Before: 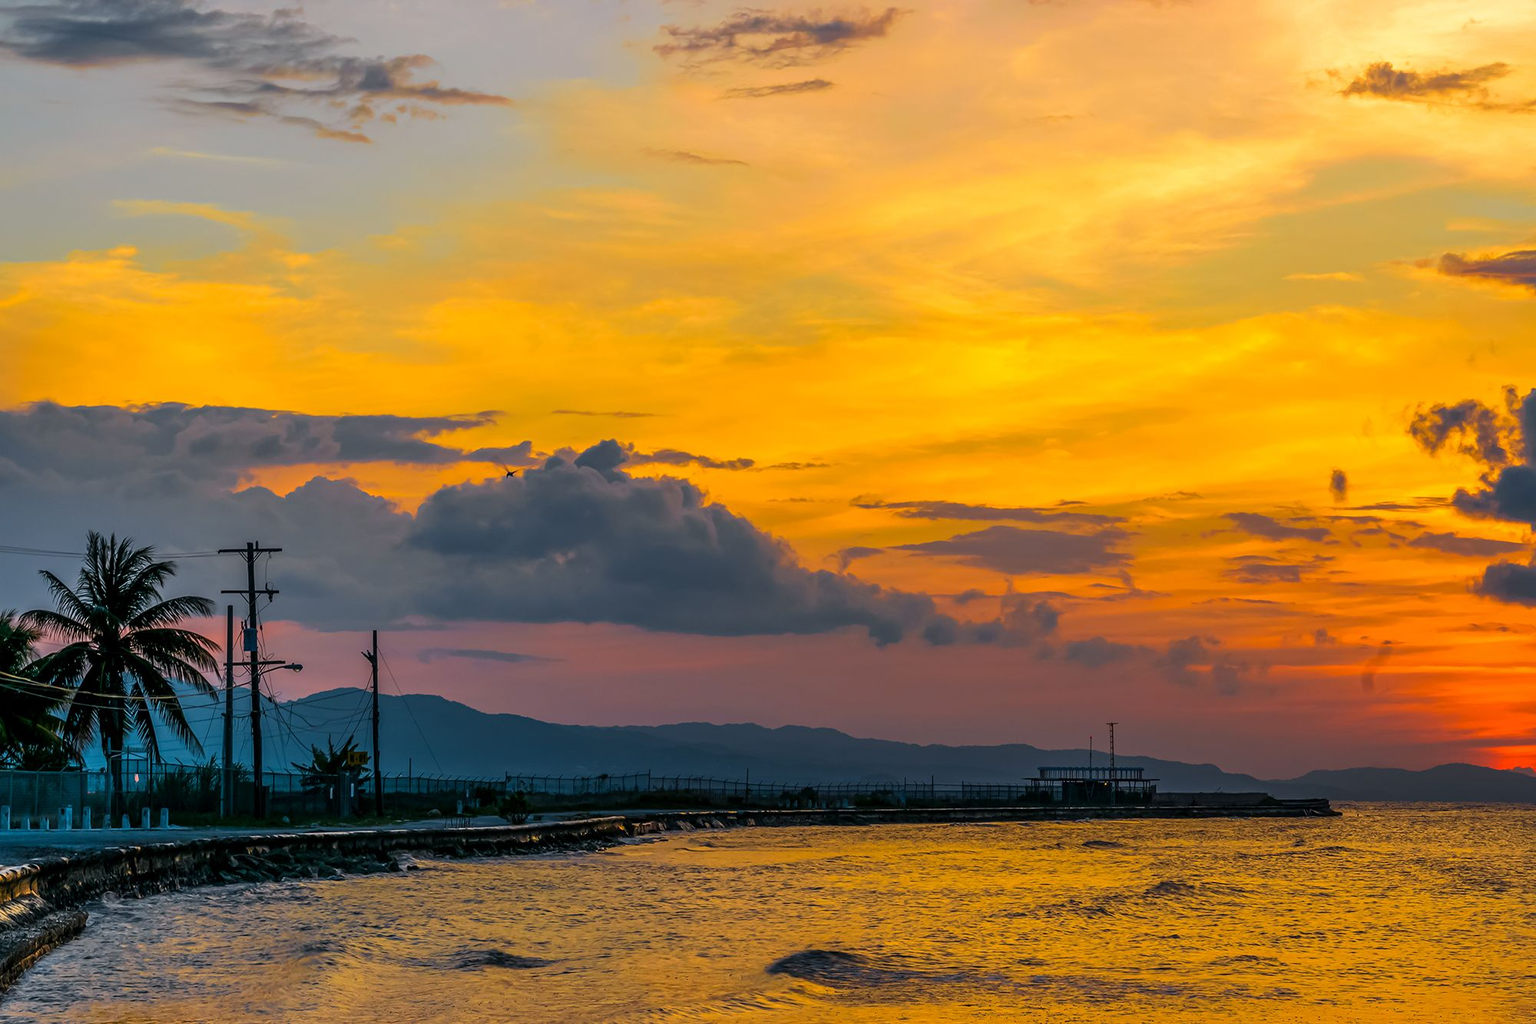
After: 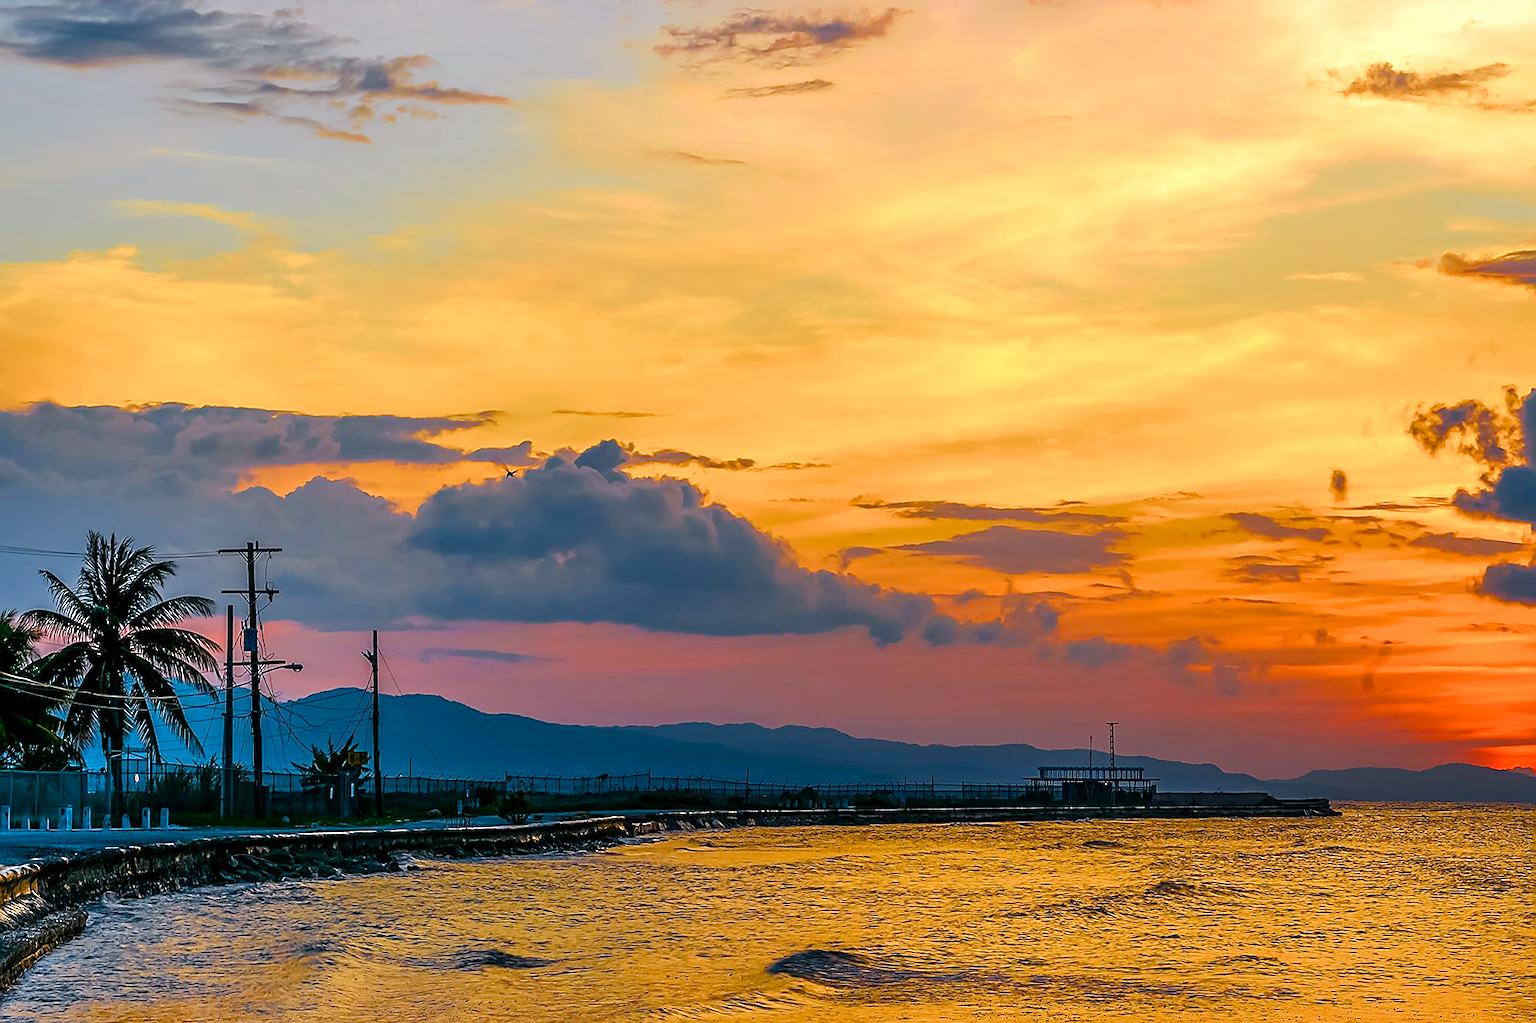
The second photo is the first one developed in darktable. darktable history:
color balance rgb: highlights gain › luminance 16.831%, highlights gain › chroma 2.887%, highlights gain › hue 257.03°, linear chroma grading › shadows 31.777%, linear chroma grading › global chroma -1.95%, linear chroma grading › mid-tones 4.113%, perceptual saturation grading › global saturation 20%, perceptual saturation grading › highlights -49.419%, perceptual saturation grading › shadows 26.073%, perceptual brilliance grading › mid-tones 9.44%, perceptual brilliance grading › shadows 14.765%, global vibrance 11.115%
sharpen: radius 1.425, amount 1.238, threshold 0.797
